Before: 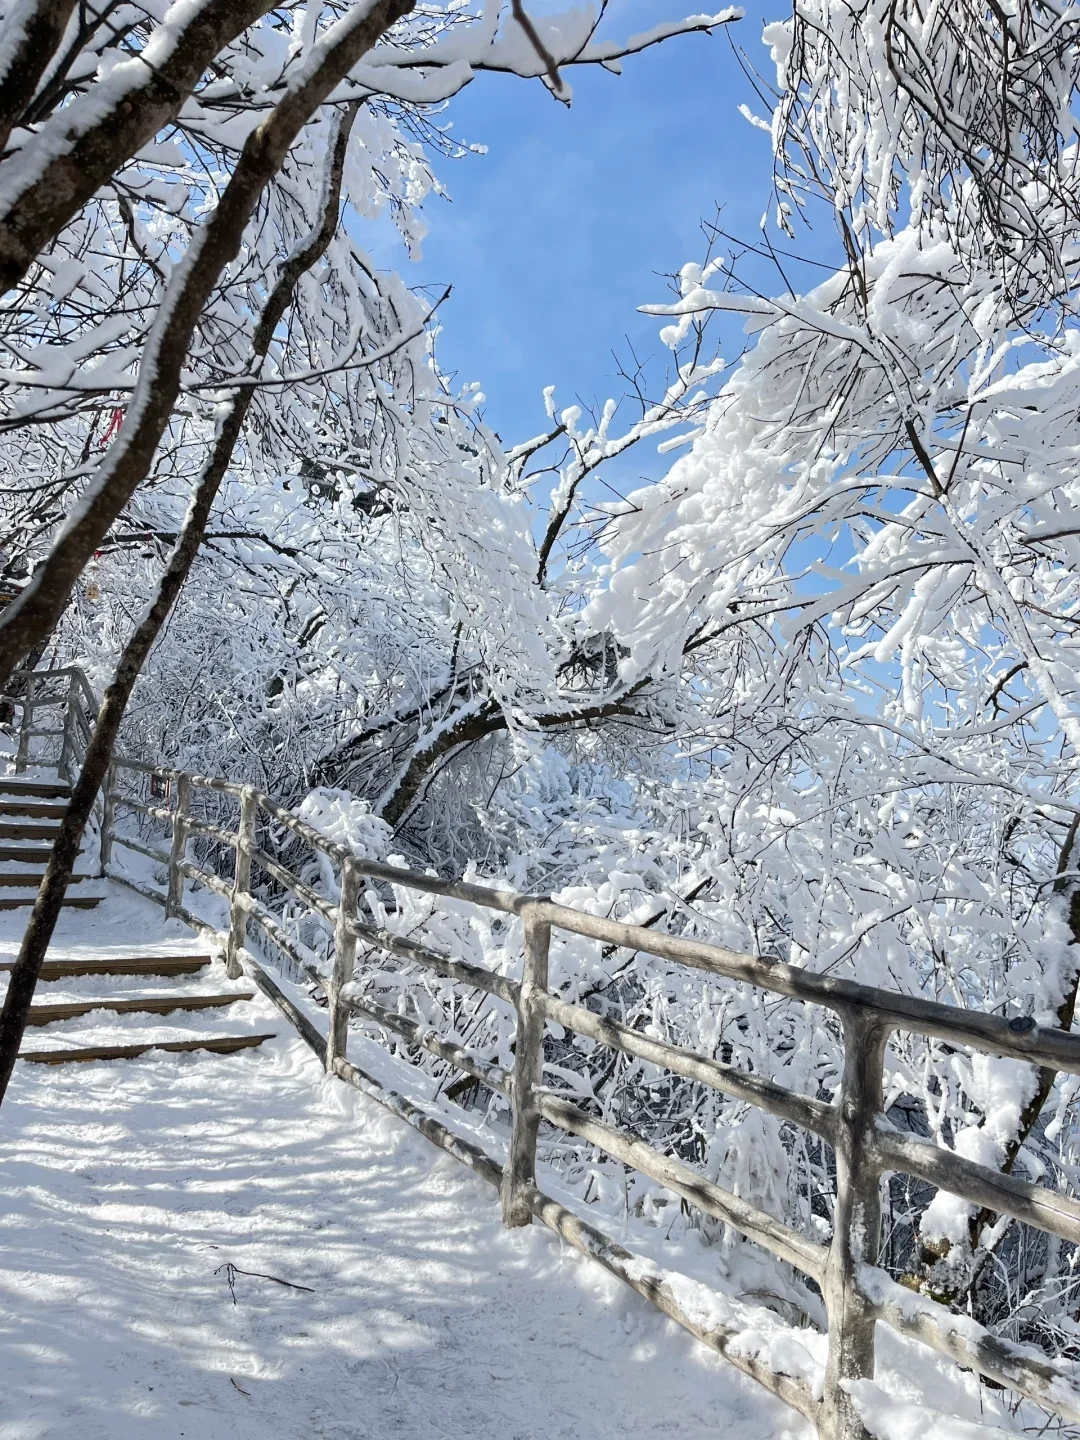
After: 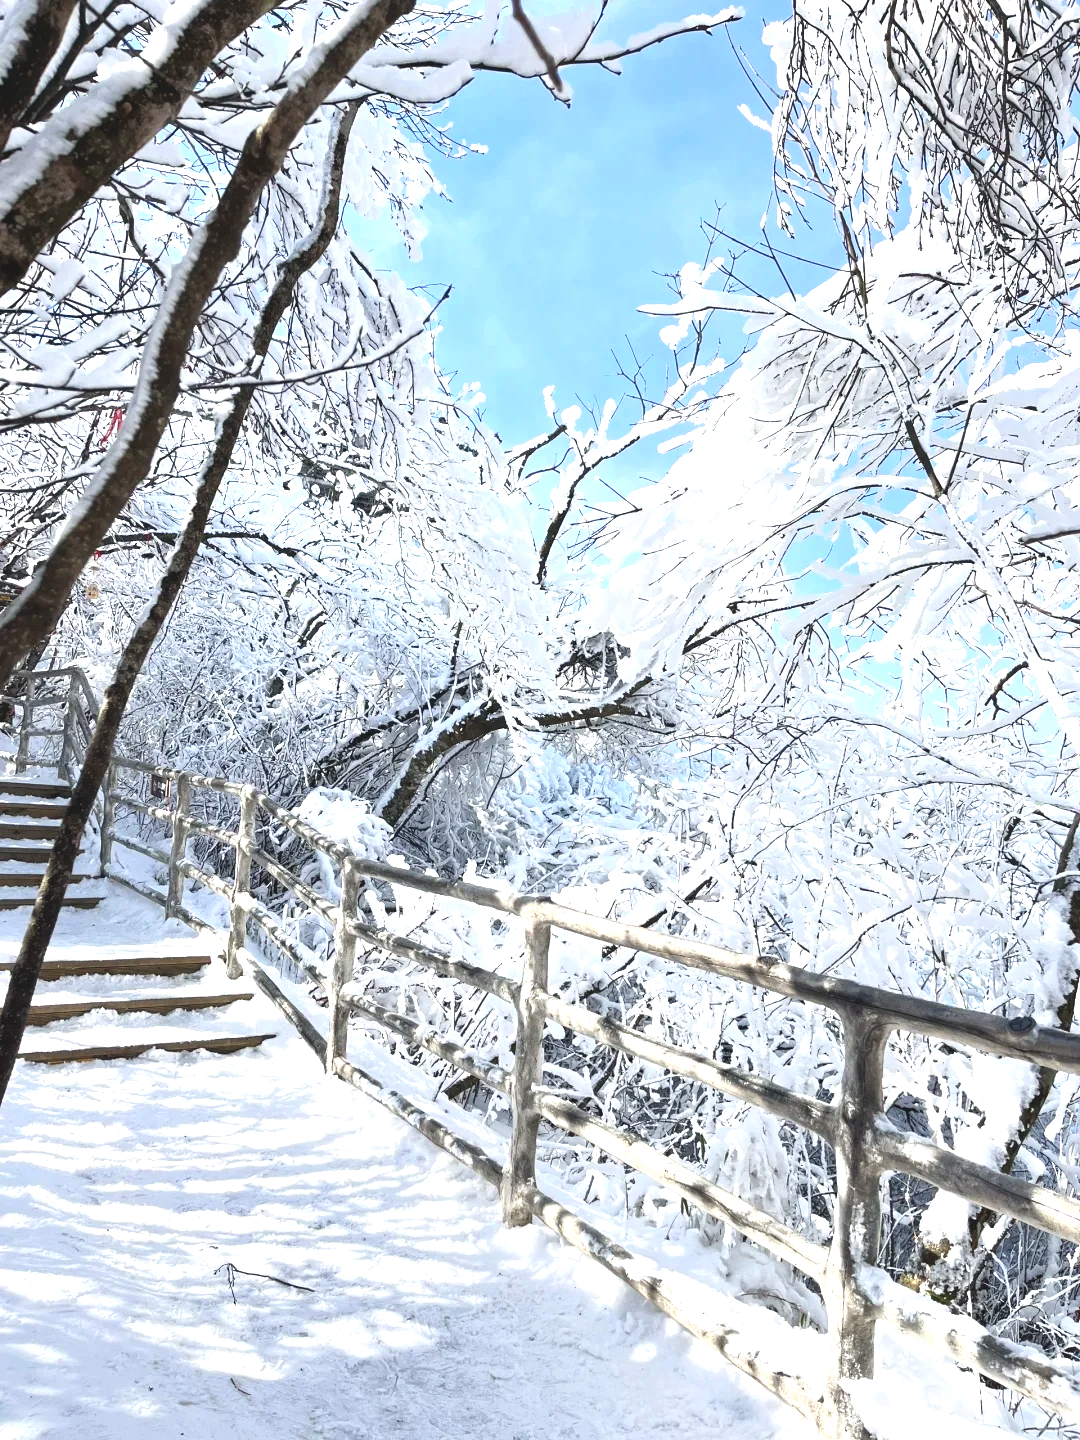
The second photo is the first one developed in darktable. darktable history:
exposure: black level correction -0.005, exposure 1 EV, compensate highlight preservation false
